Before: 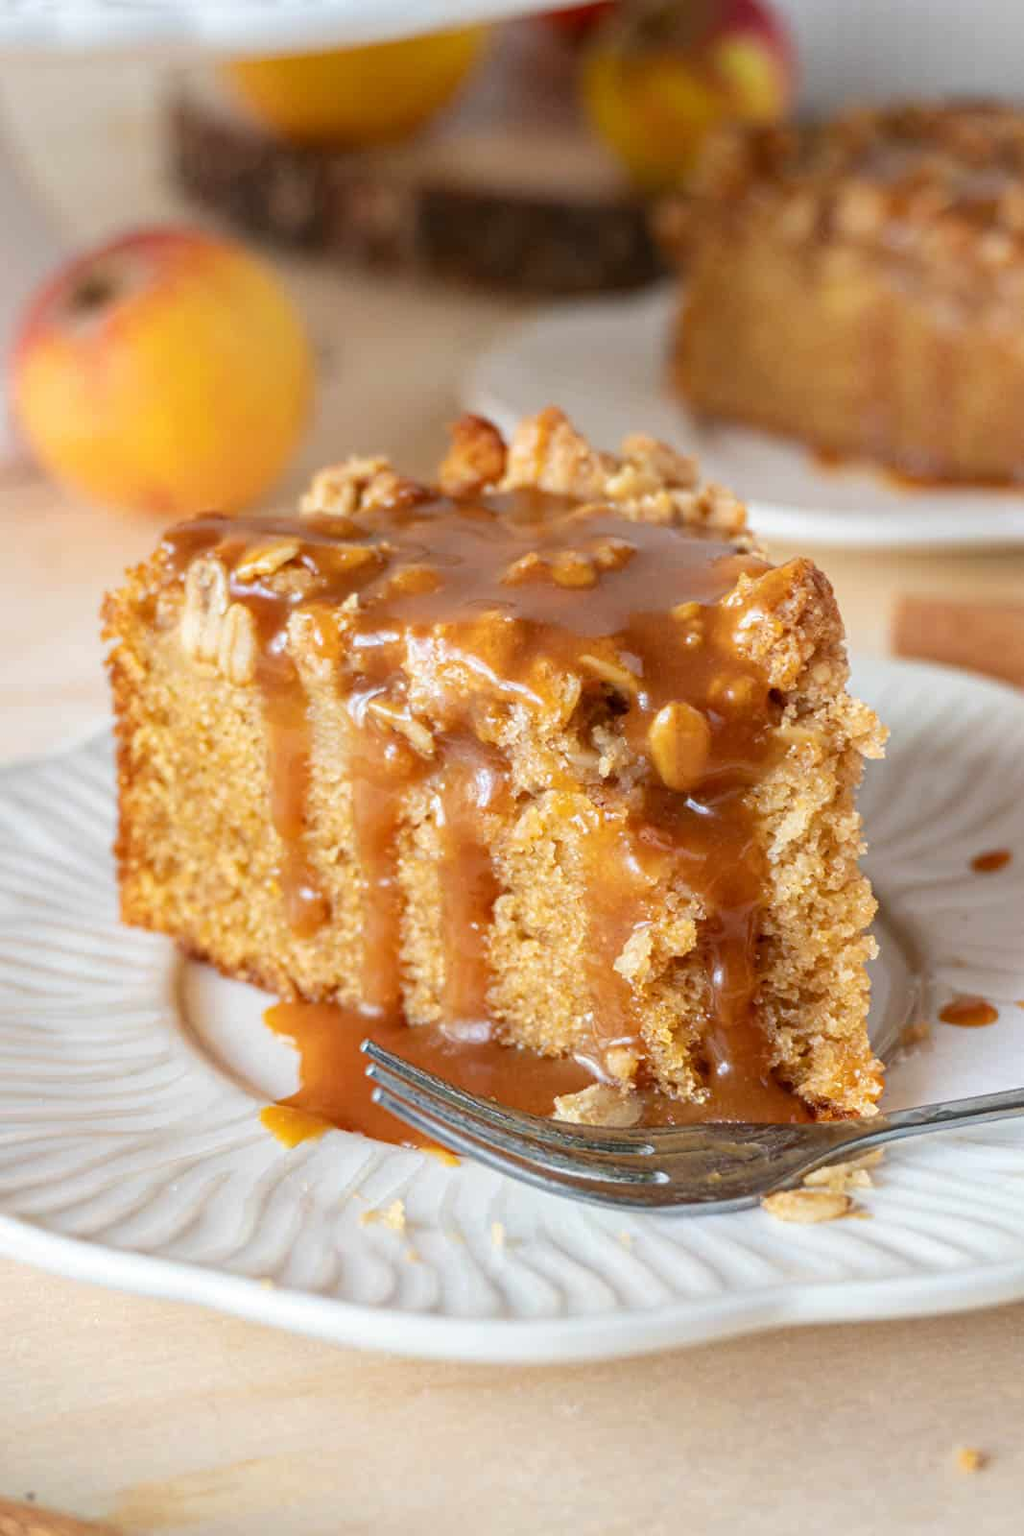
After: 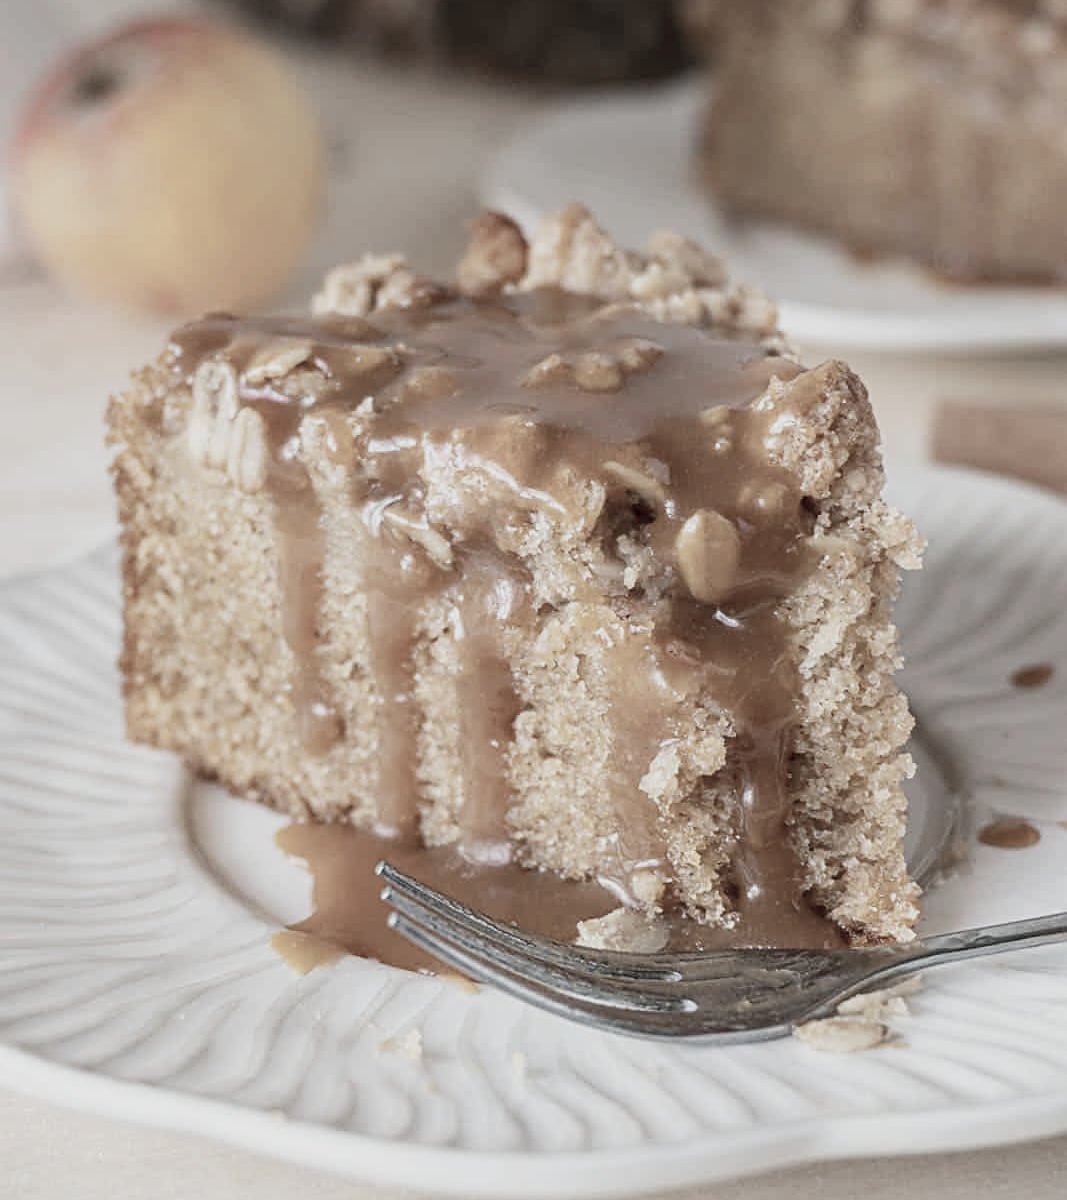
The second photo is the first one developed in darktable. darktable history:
color zones: curves: ch1 [(0, 0.34) (0.143, 0.164) (0.286, 0.152) (0.429, 0.176) (0.571, 0.173) (0.714, 0.188) (0.857, 0.199) (1, 0.34)]
sharpen: on, module defaults
sigmoid: contrast 1.22, skew 0.65
crop: top 13.819%, bottom 11.169%
